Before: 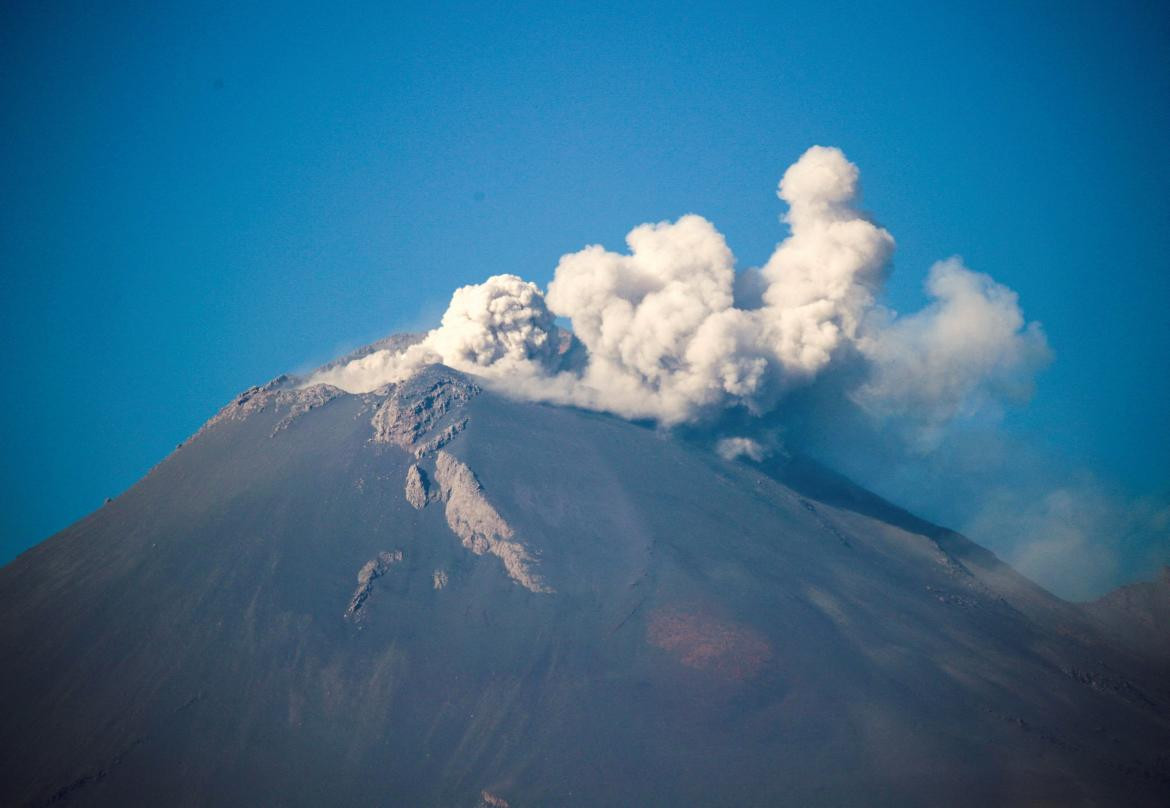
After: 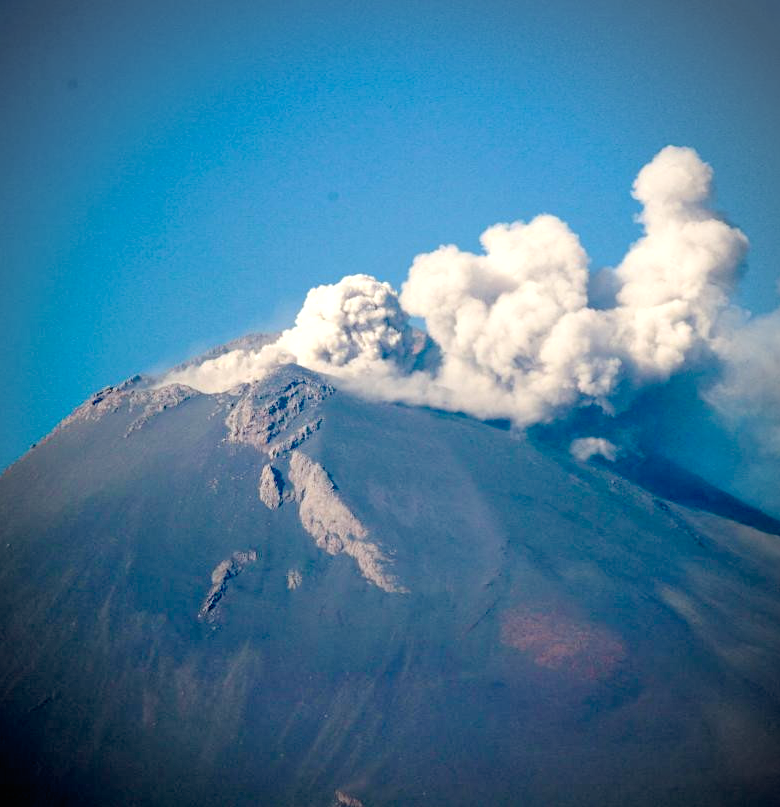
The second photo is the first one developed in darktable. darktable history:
exposure: black level correction 0.032, exposure 0.314 EV, compensate highlight preservation false
crop and rotate: left 12.489%, right 20.822%
vignetting: brightness -0.478
tone curve: curves: ch0 [(0, 0.012) (0.036, 0.035) (0.274, 0.288) (0.504, 0.536) (0.844, 0.84) (1, 0.983)]; ch1 [(0, 0) (0.389, 0.403) (0.462, 0.486) (0.499, 0.498) (0.511, 0.502) (0.536, 0.547) (0.567, 0.588) (0.626, 0.645) (0.749, 0.781) (1, 1)]; ch2 [(0, 0) (0.457, 0.486) (0.5, 0.5) (0.56, 0.551) (0.615, 0.607) (0.704, 0.732) (1, 1)], preserve colors none
